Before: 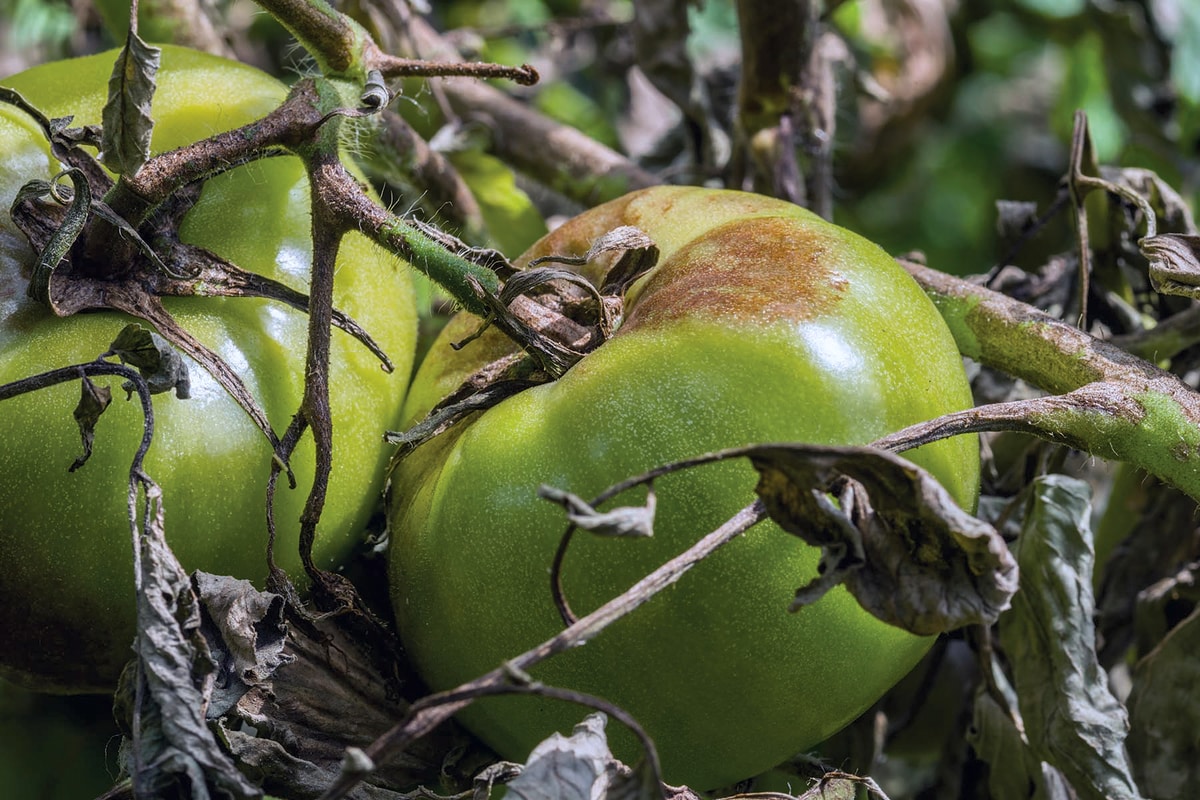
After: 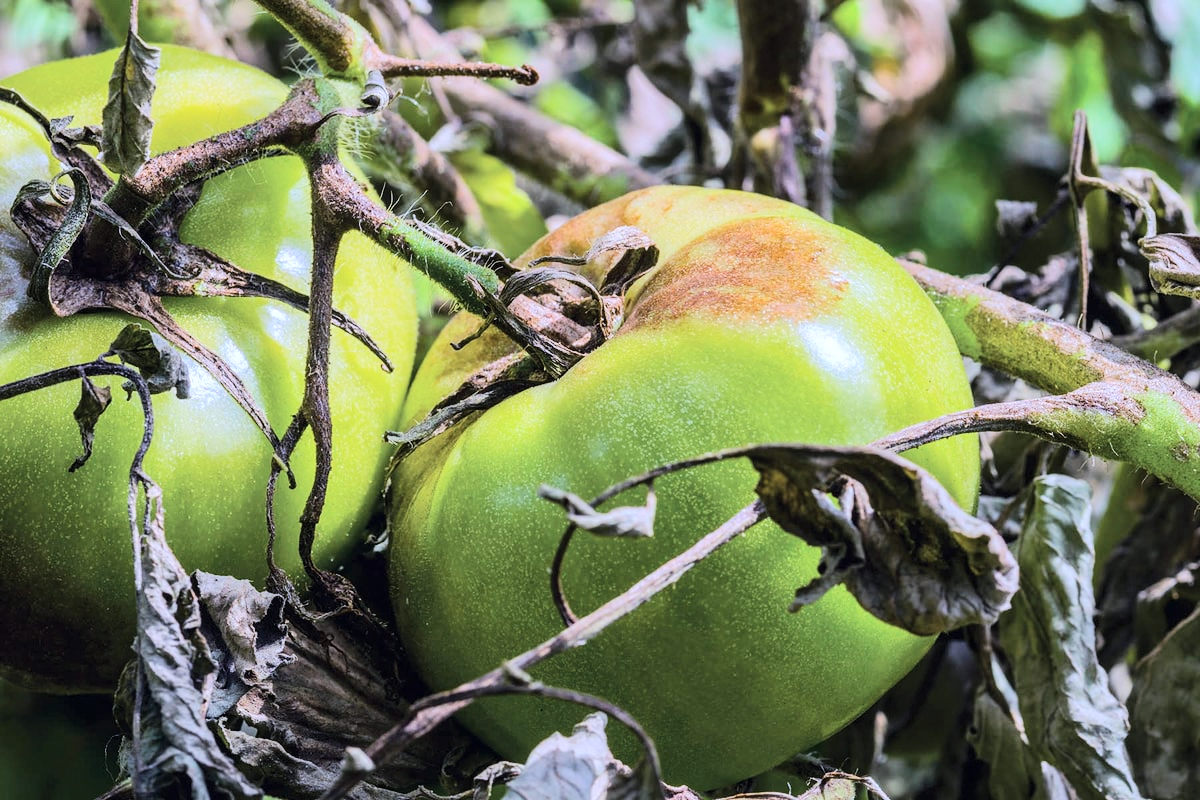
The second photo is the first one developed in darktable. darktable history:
tone equalizer: -7 EV 0.142 EV, -6 EV 0.593 EV, -5 EV 1.14 EV, -4 EV 1.36 EV, -3 EV 1.16 EV, -2 EV 0.6 EV, -1 EV 0.147 EV, edges refinement/feathering 500, mask exposure compensation -1.57 EV, preserve details no
color calibration: illuminant as shot in camera, x 0.358, y 0.373, temperature 4628.91 K
